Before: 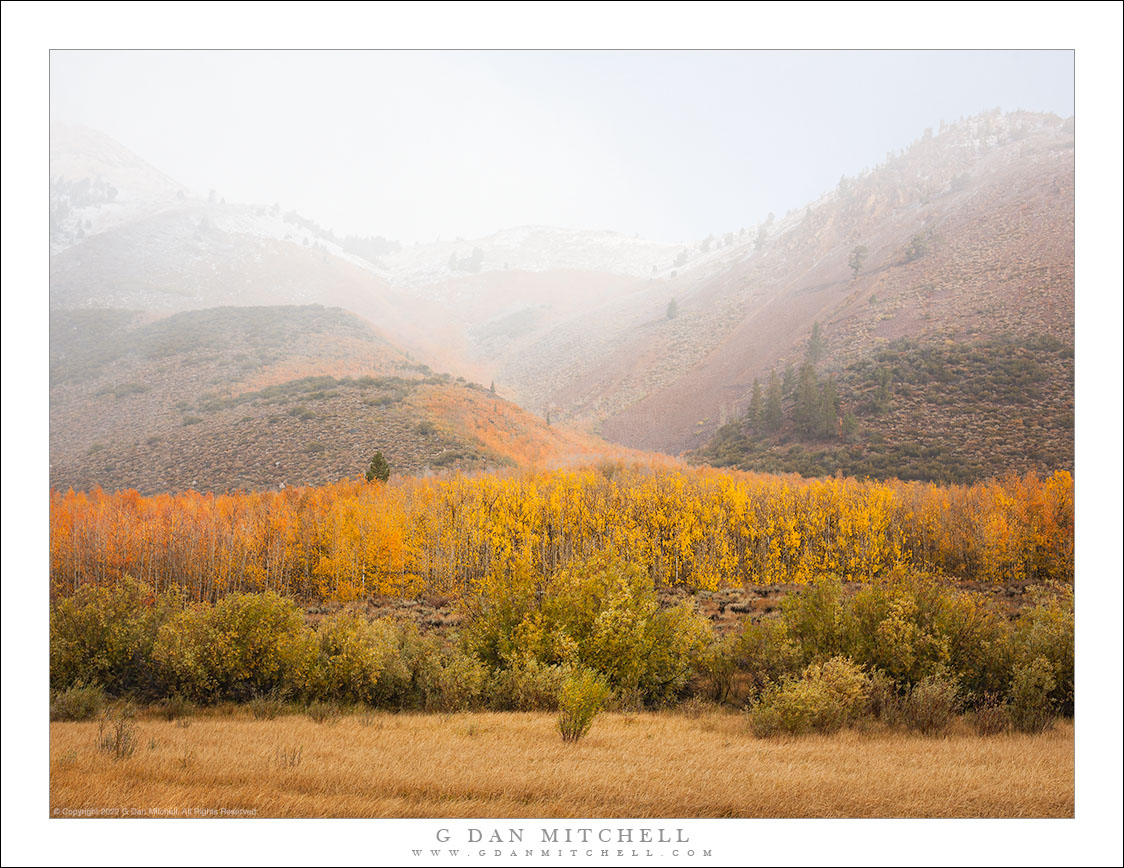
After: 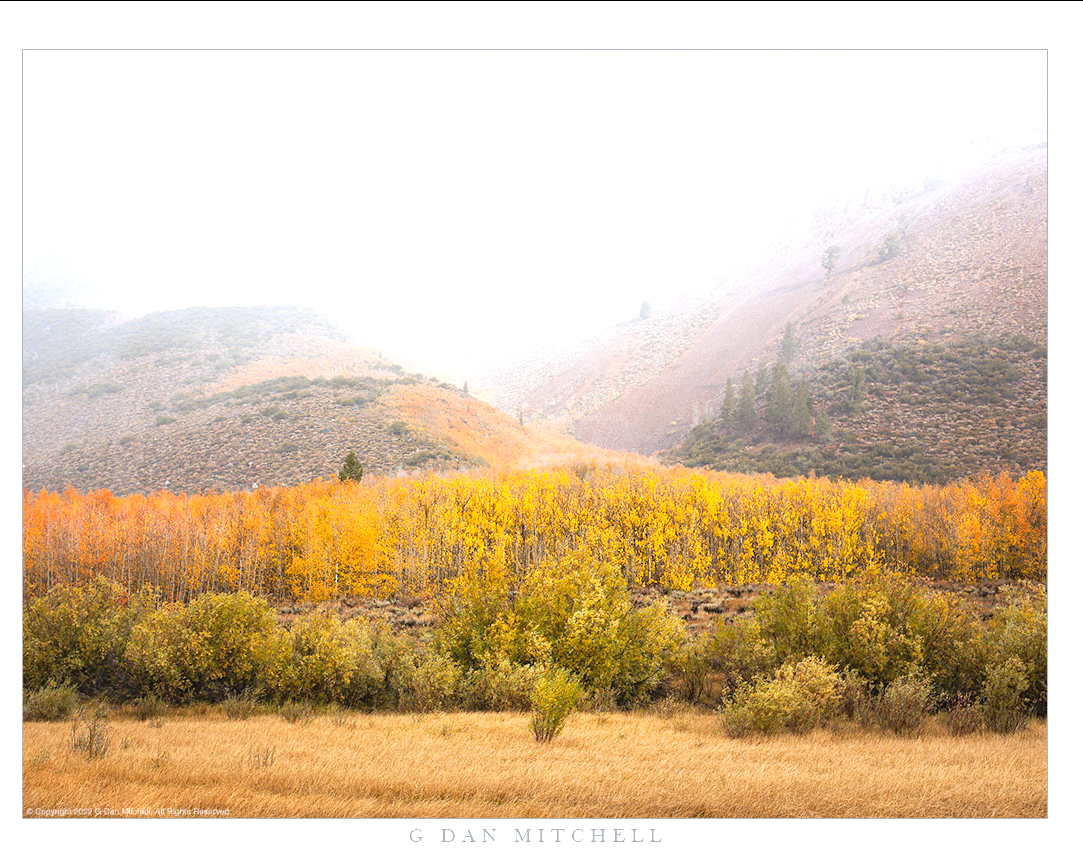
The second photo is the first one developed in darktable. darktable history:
exposure: black level correction 0, exposure 0.7 EV, compensate exposure bias true, compensate highlight preservation false
white balance: red 0.967, blue 1.049
crop and rotate: left 2.536%, right 1.107%, bottom 2.246%
